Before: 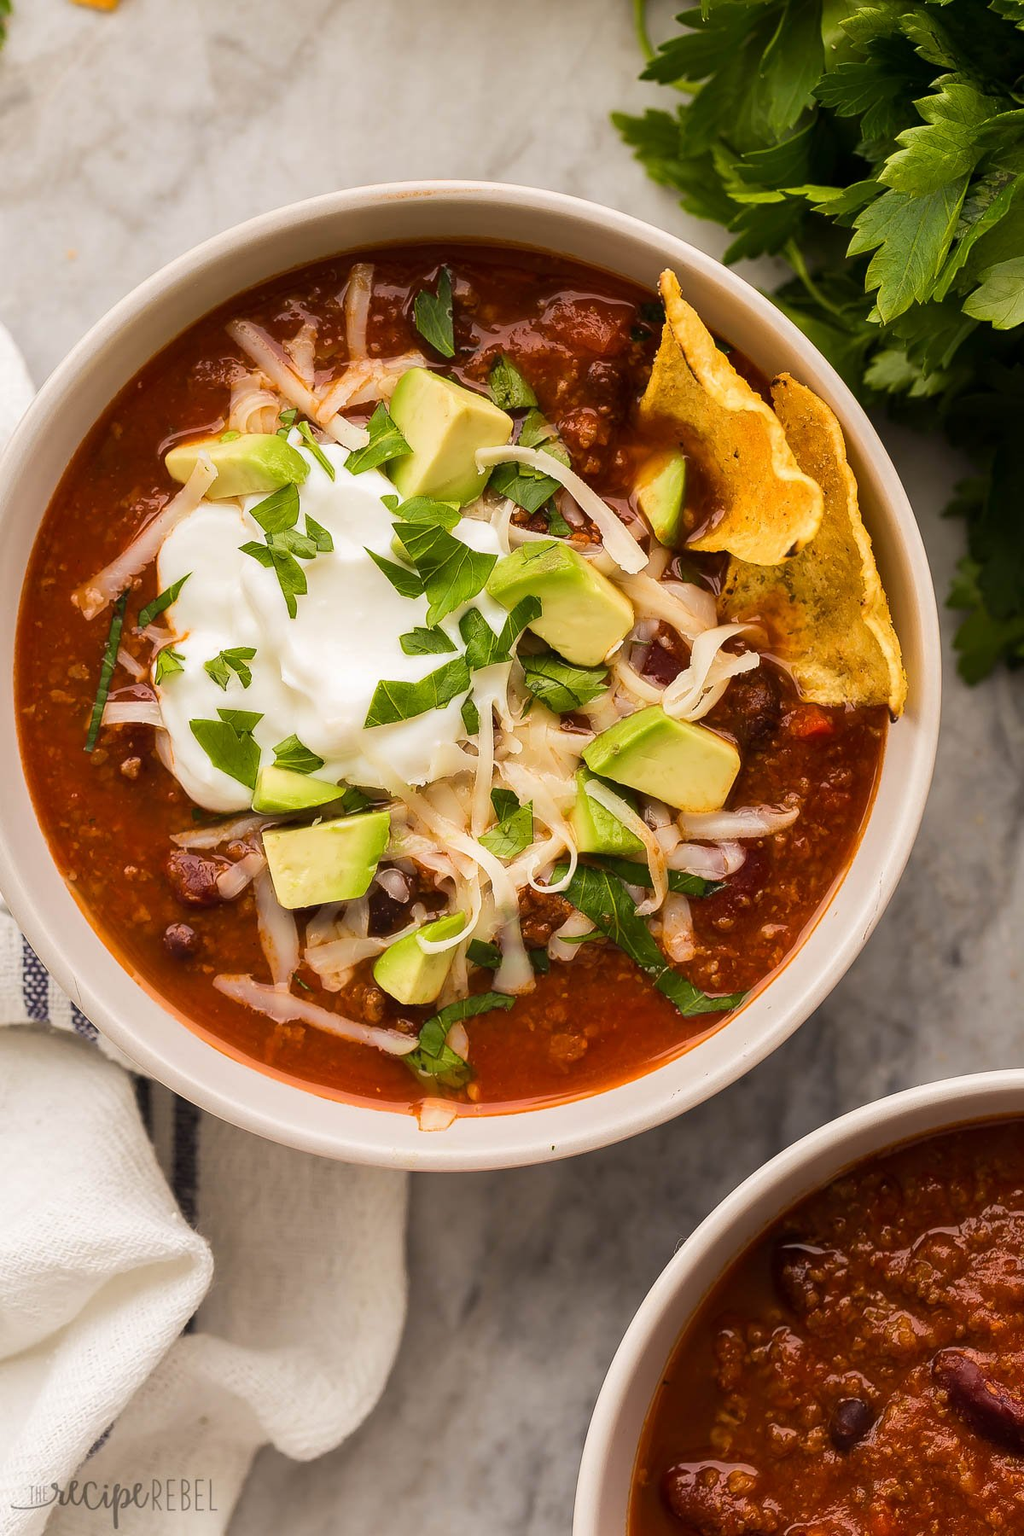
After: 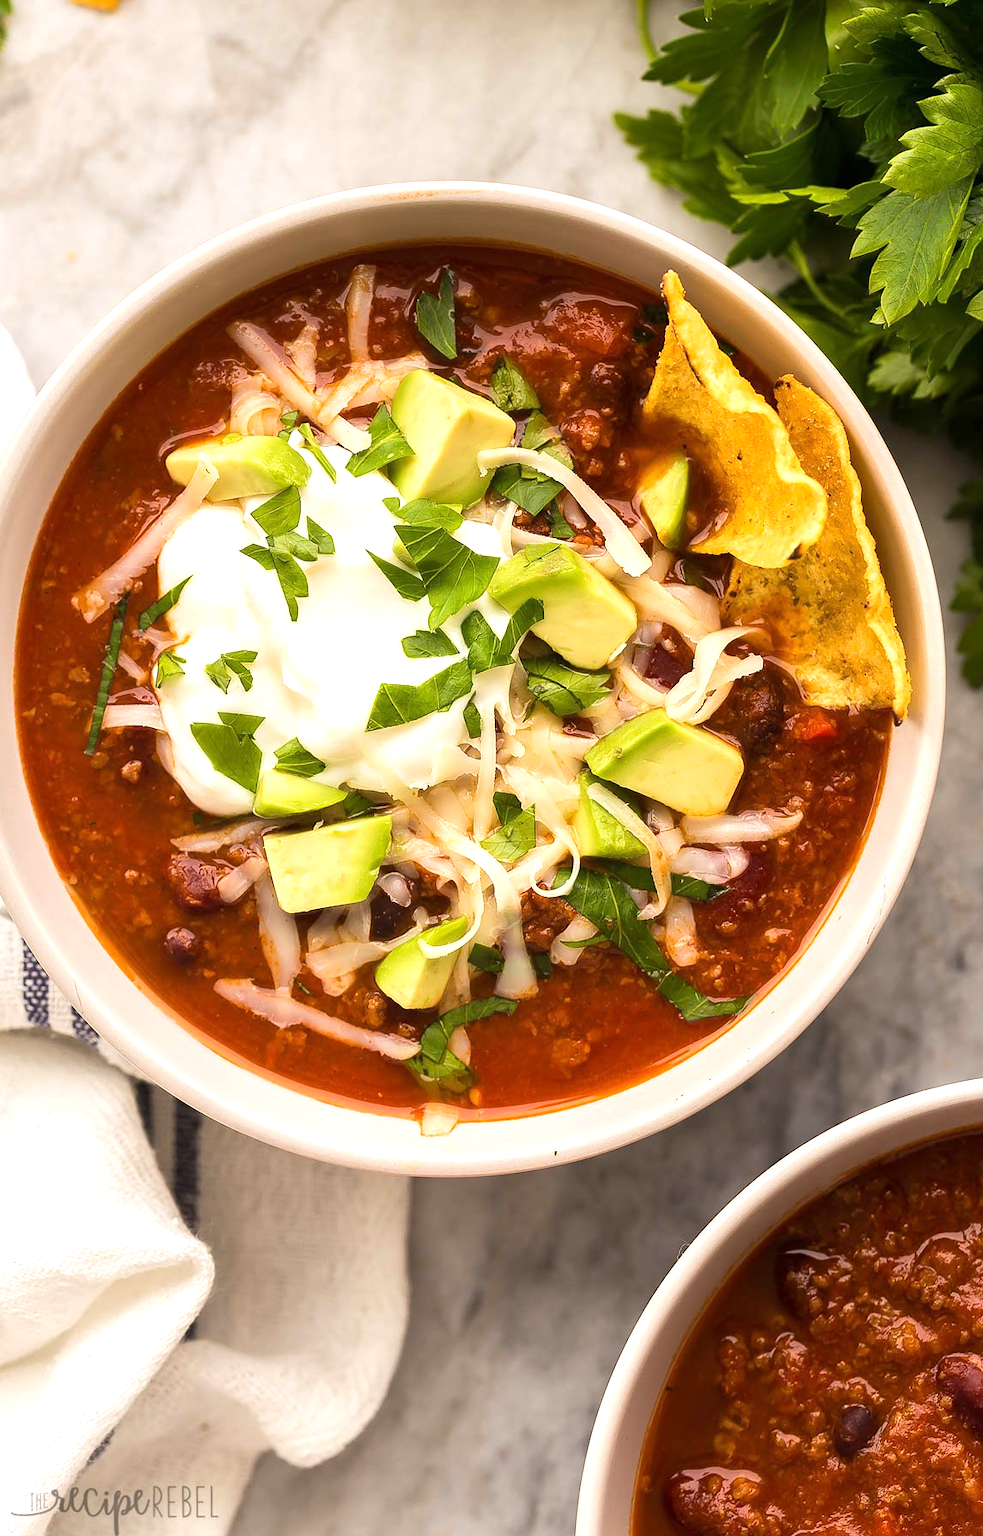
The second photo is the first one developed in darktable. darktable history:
exposure: exposure 0.56 EV, compensate highlight preservation false
crop: right 4.38%, bottom 0.024%
